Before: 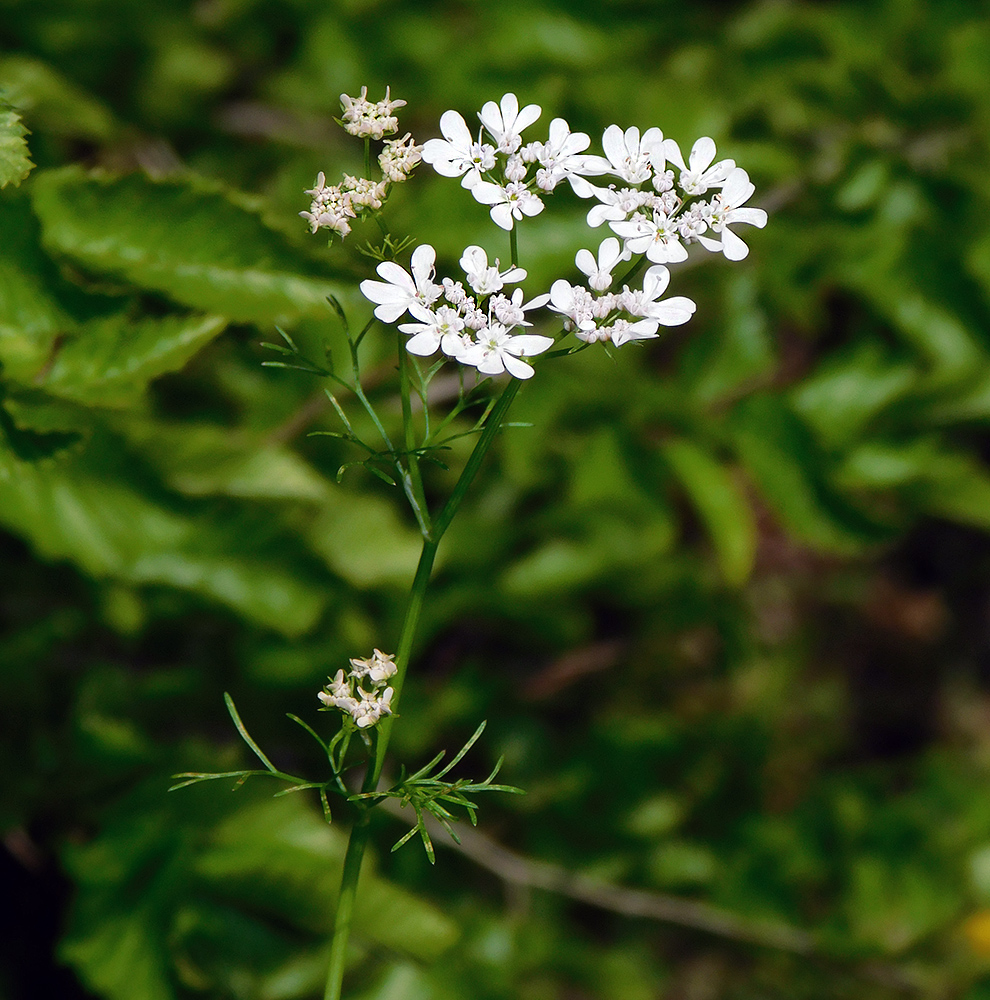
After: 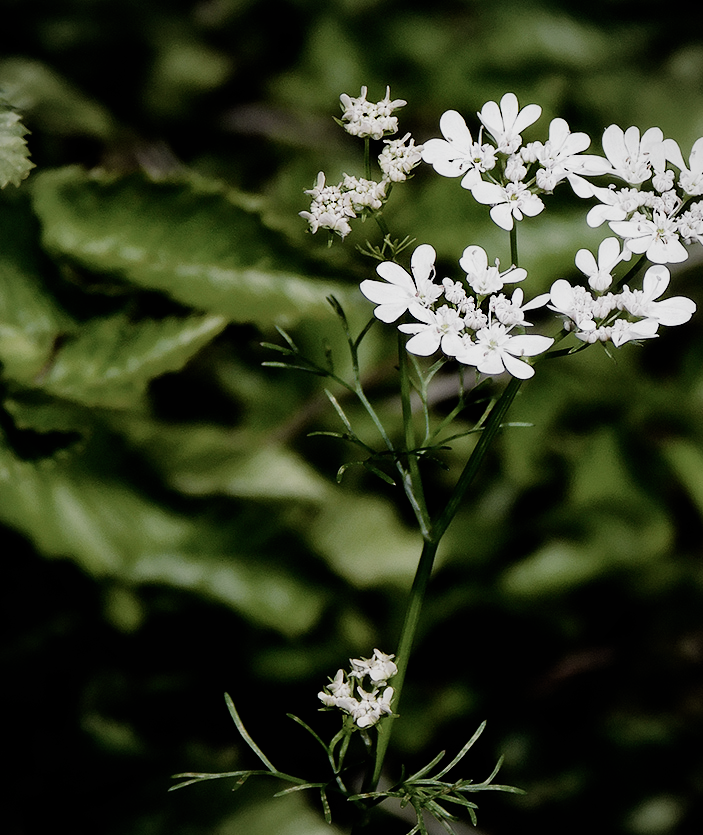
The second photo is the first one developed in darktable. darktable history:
crop: right 28.976%, bottom 16.404%
vignetting: fall-off radius 93%, brightness -0.511, saturation -0.517
filmic rgb: black relative exposure -5.11 EV, white relative exposure 3.98 EV, hardness 2.89, contrast 1.392, highlights saturation mix -30.97%, preserve chrominance no, color science v5 (2021)
